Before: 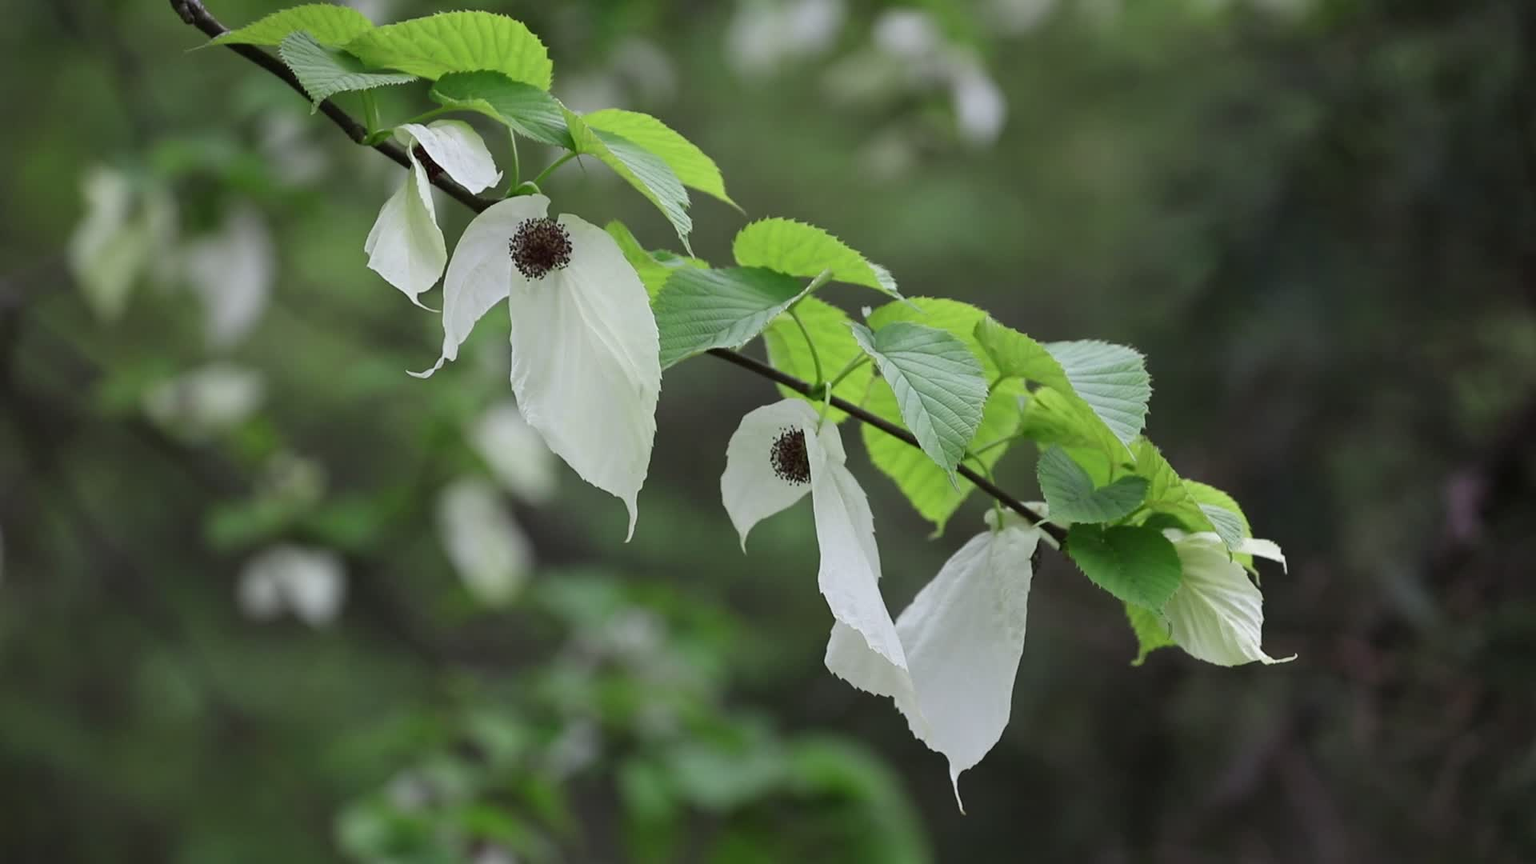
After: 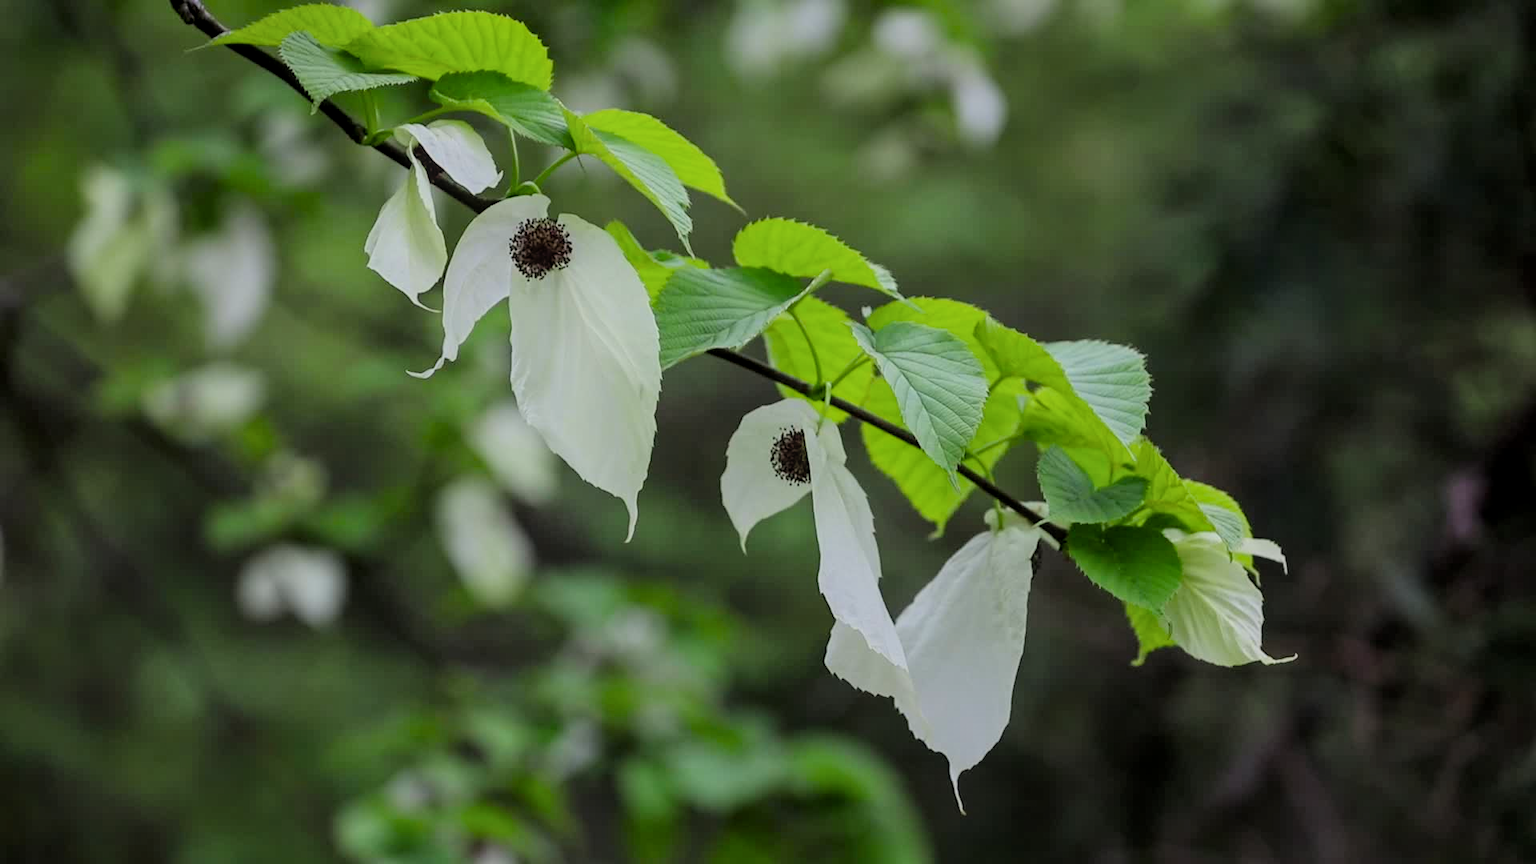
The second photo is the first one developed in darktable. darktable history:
filmic rgb: black relative exposure -7.48 EV, white relative exposure 4.83 EV, hardness 3.4, color science v6 (2022)
local contrast: on, module defaults
color balance rgb: perceptual saturation grading › global saturation 25%, global vibrance 20%
tone equalizer: on, module defaults
